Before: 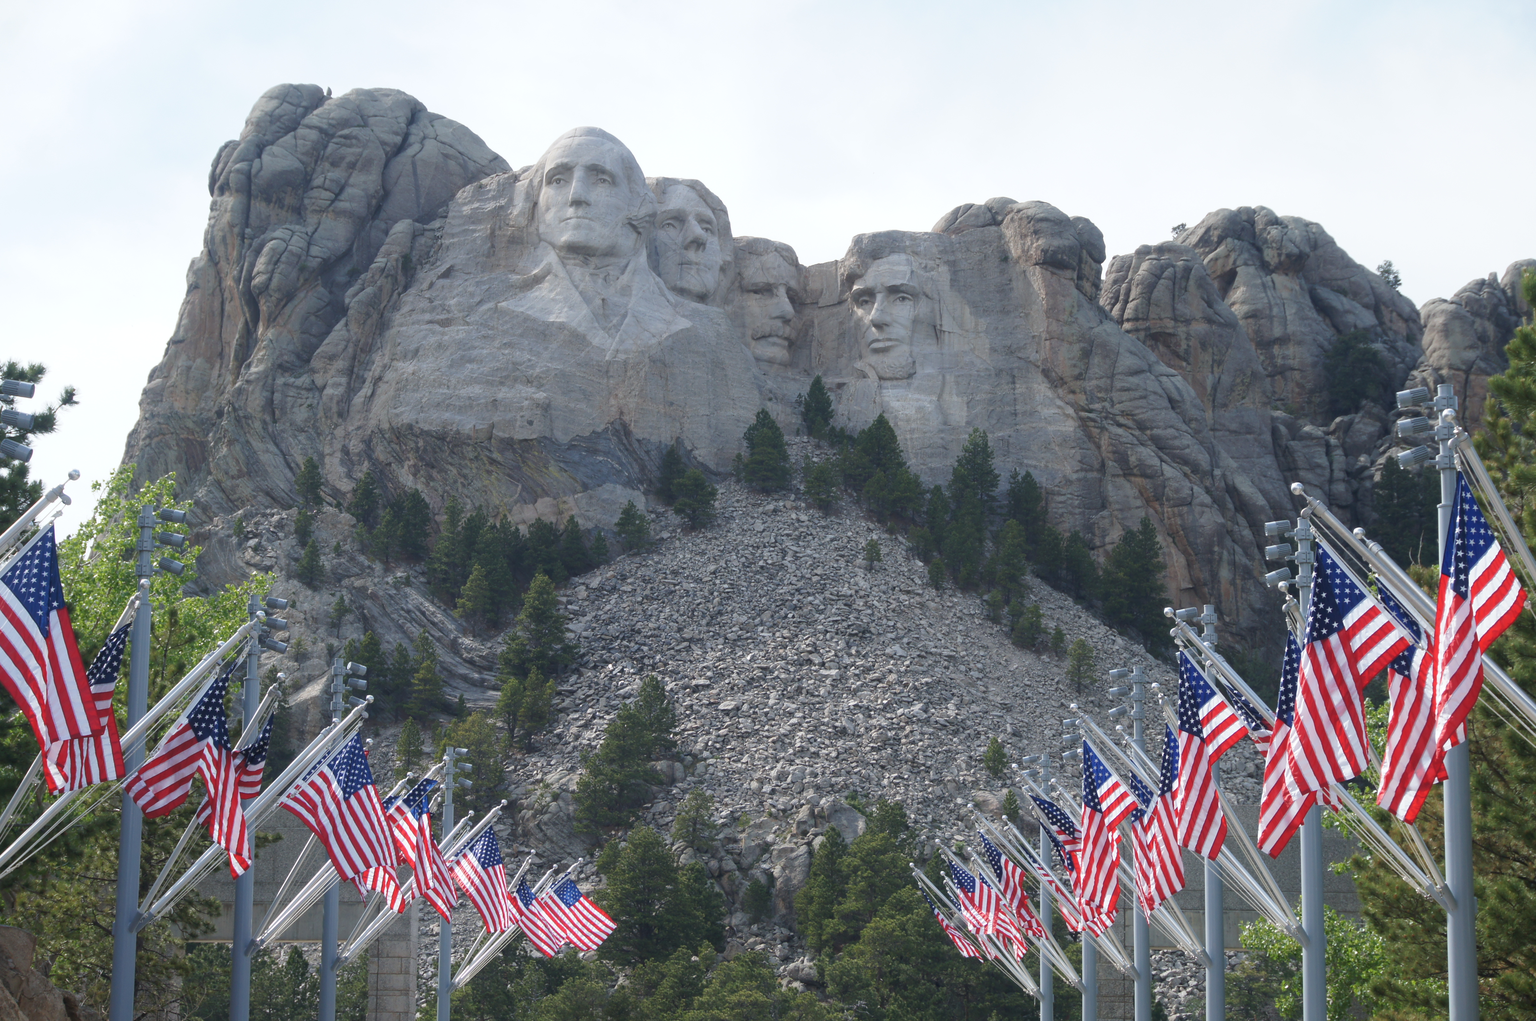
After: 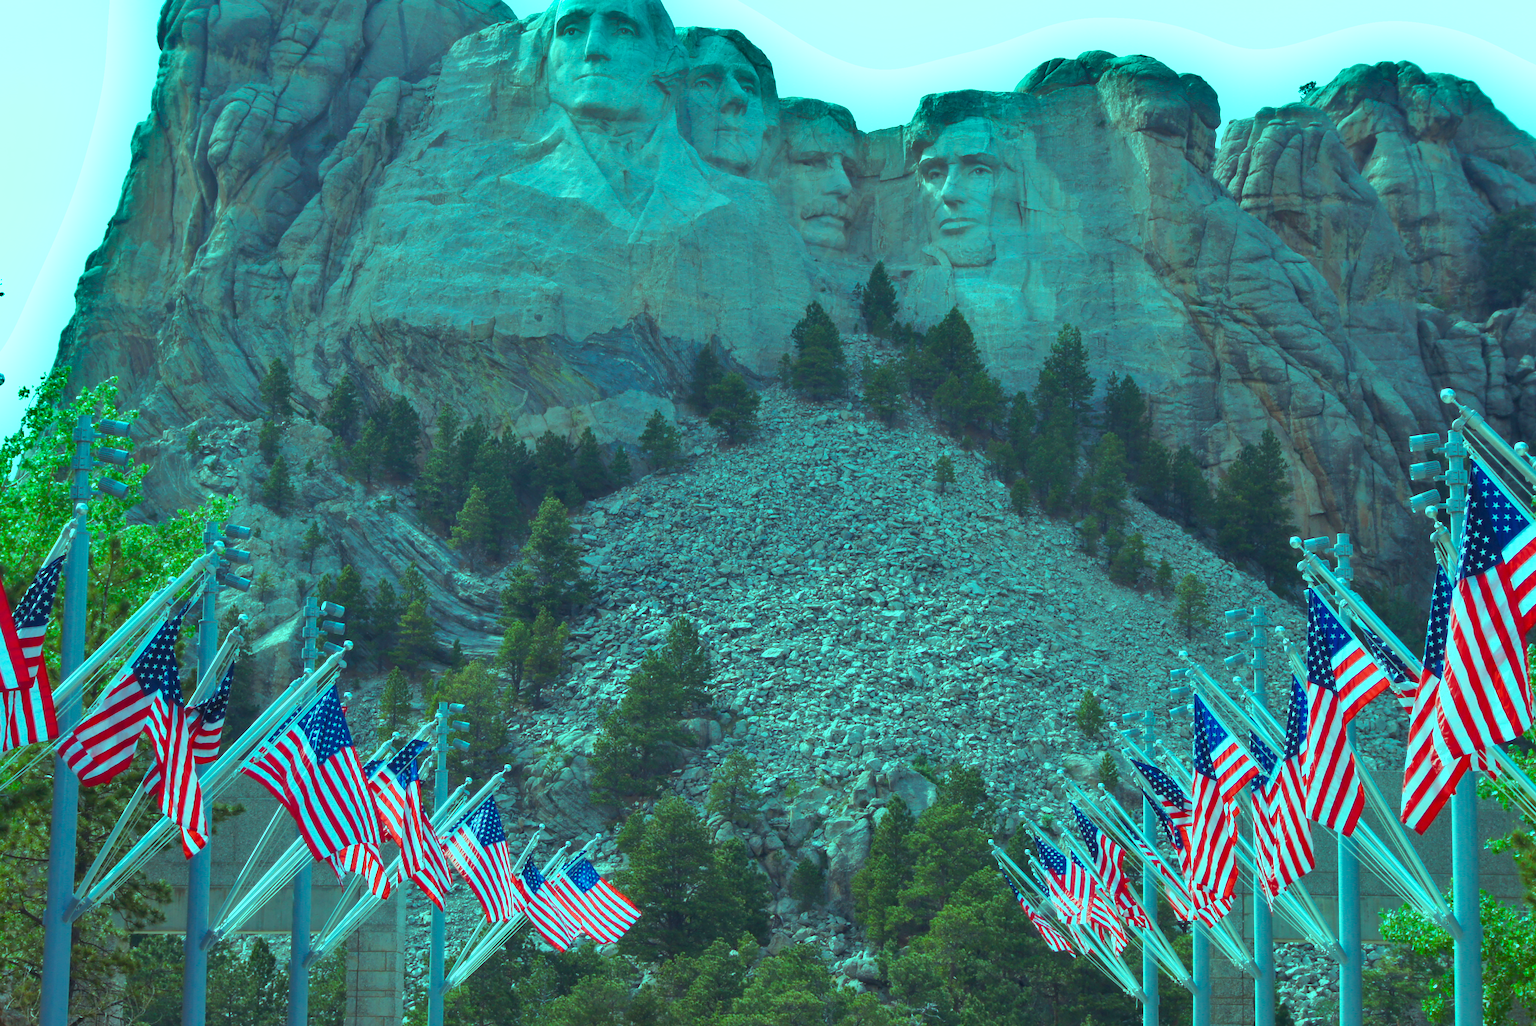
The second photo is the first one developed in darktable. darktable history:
crop and rotate: left 5.004%, top 15.19%, right 10.642%
color balance rgb: highlights gain › luminance 19.91%, highlights gain › chroma 13.149%, highlights gain › hue 175.35°, perceptual saturation grading › global saturation 20%, perceptual saturation grading › highlights -25.014%, perceptual saturation grading › shadows 49.231%
shadows and highlights: radius 119.81, shadows 42.48, highlights -62.38, soften with gaussian
levels: levels [0.018, 0.493, 1]
